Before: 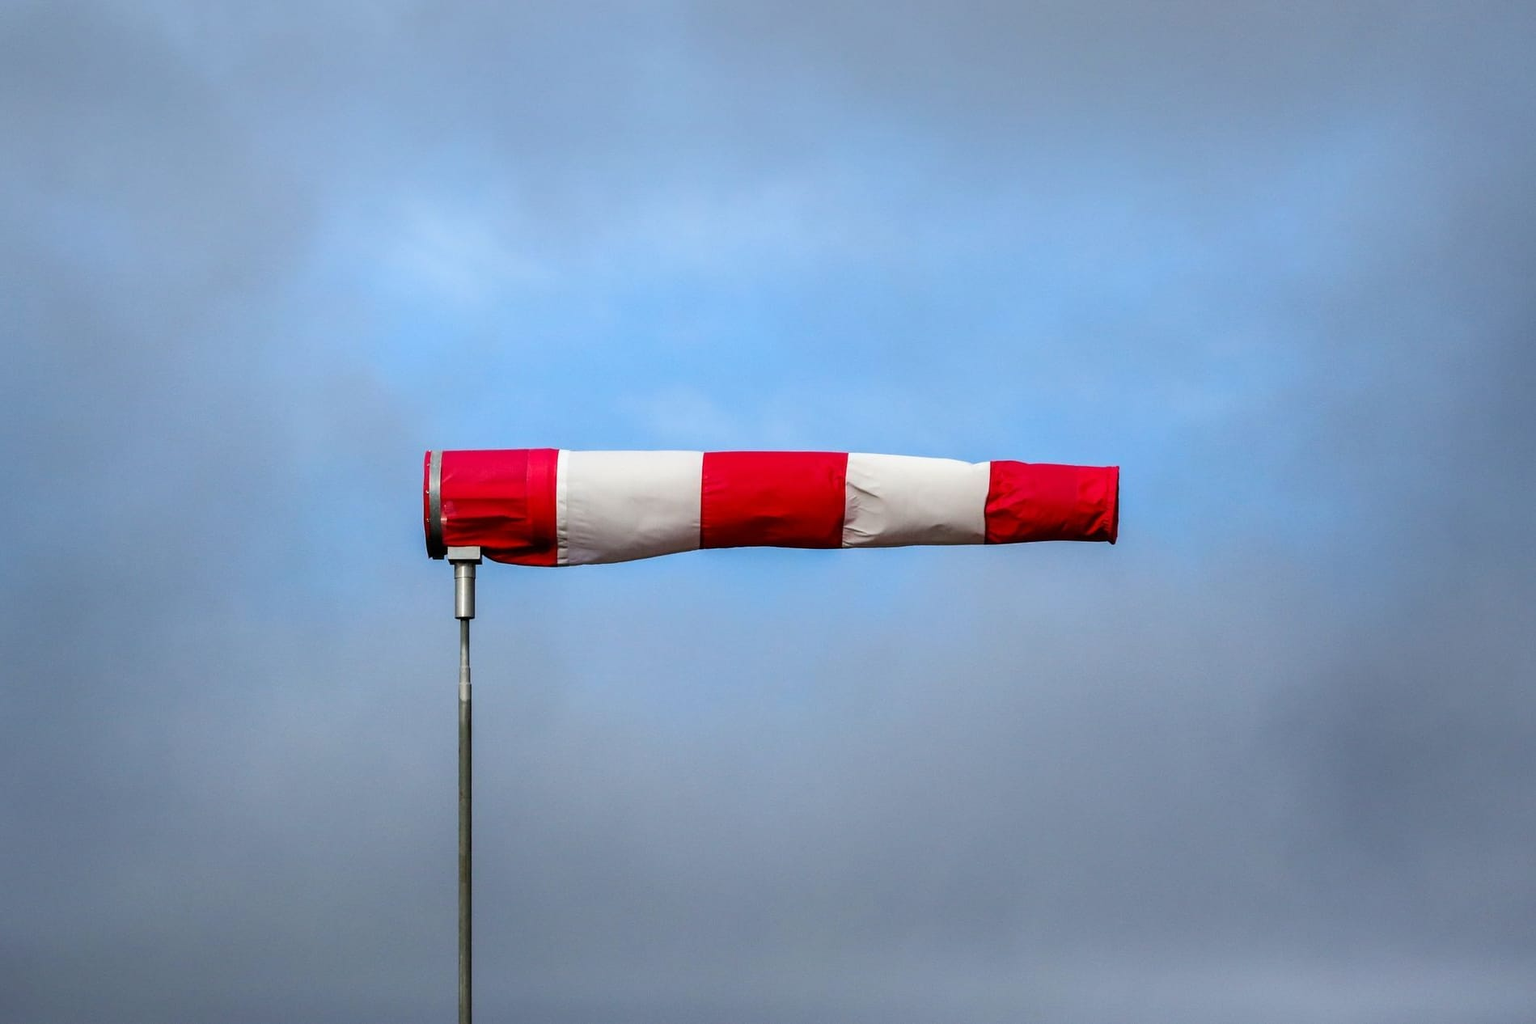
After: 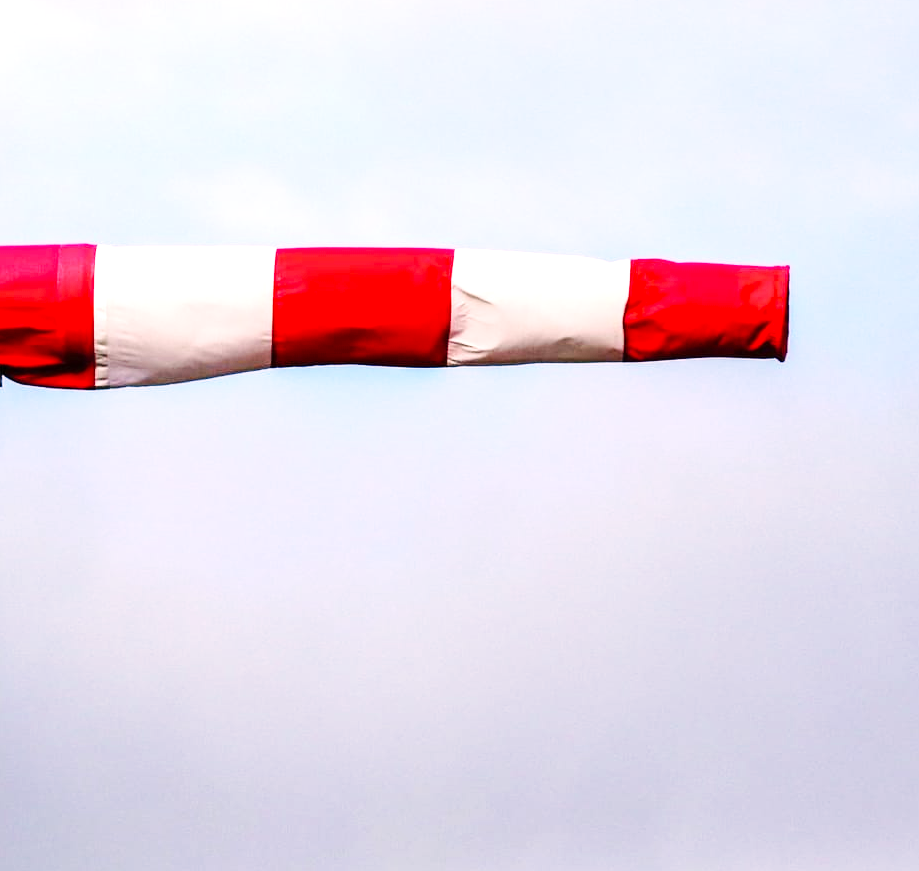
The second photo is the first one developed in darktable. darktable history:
base curve: curves: ch0 [(0, 0) (0.036, 0.025) (0.121, 0.166) (0.206, 0.329) (0.605, 0.79) (1, 1)], preserve colors none
color correction: highlights a* 7.95, highlights b* 3.87
exposure: exposure 0.95 EV, compensate highlight preservation false
crop: left 31.32%, top 24.57%, right 20.261%, bottom 6.591%
